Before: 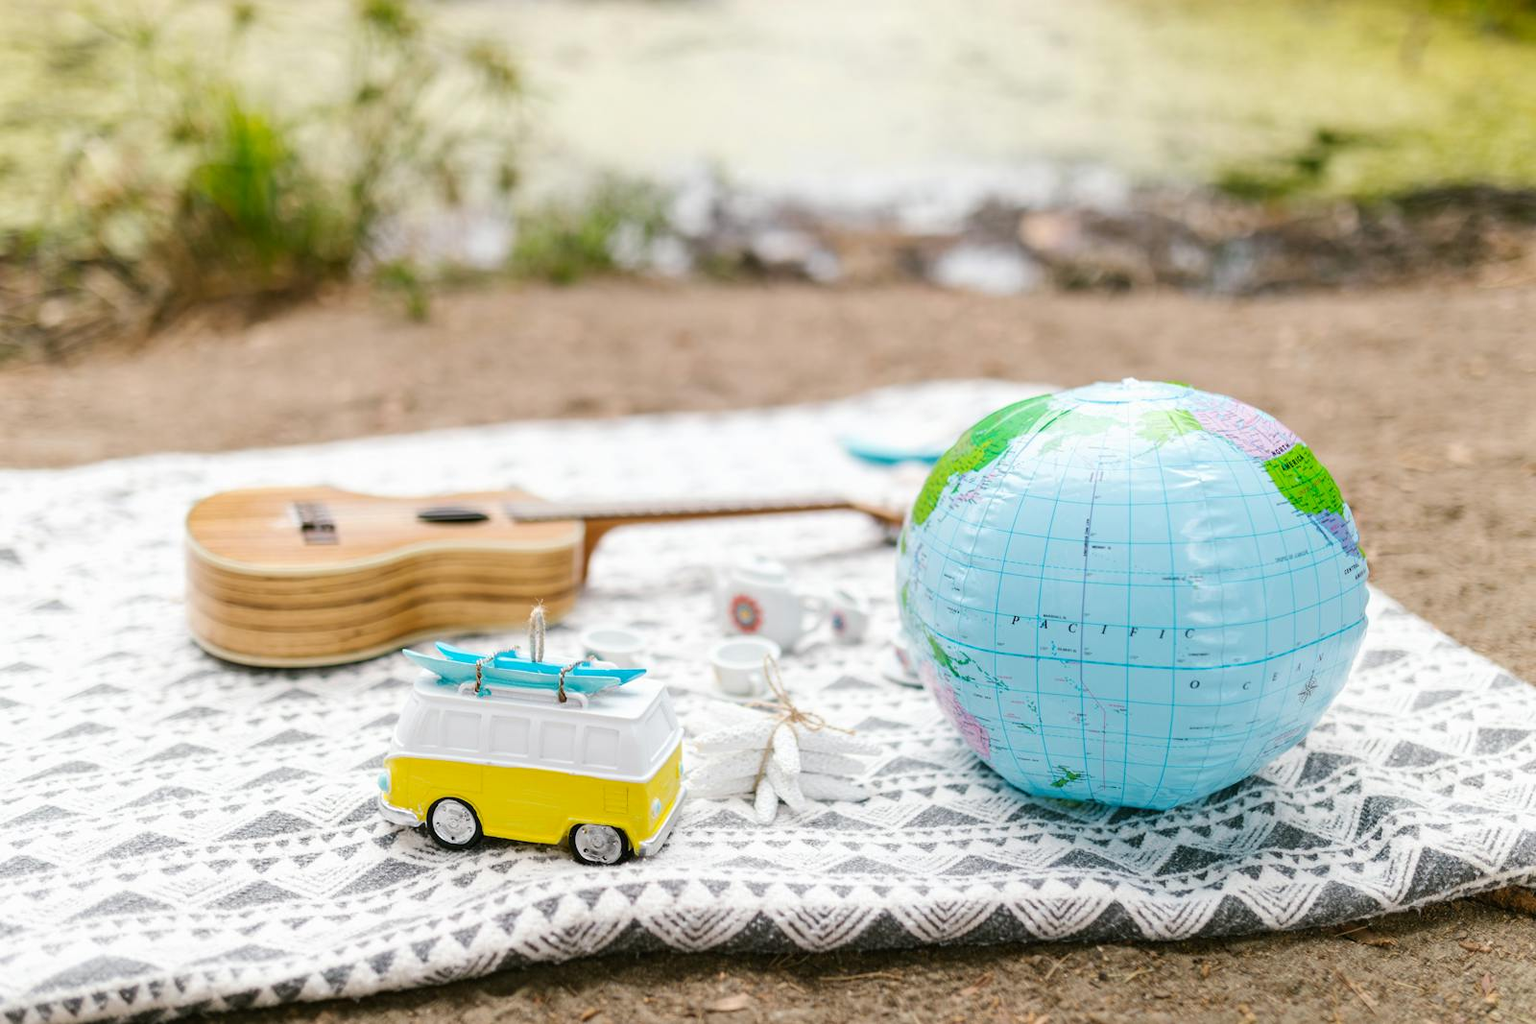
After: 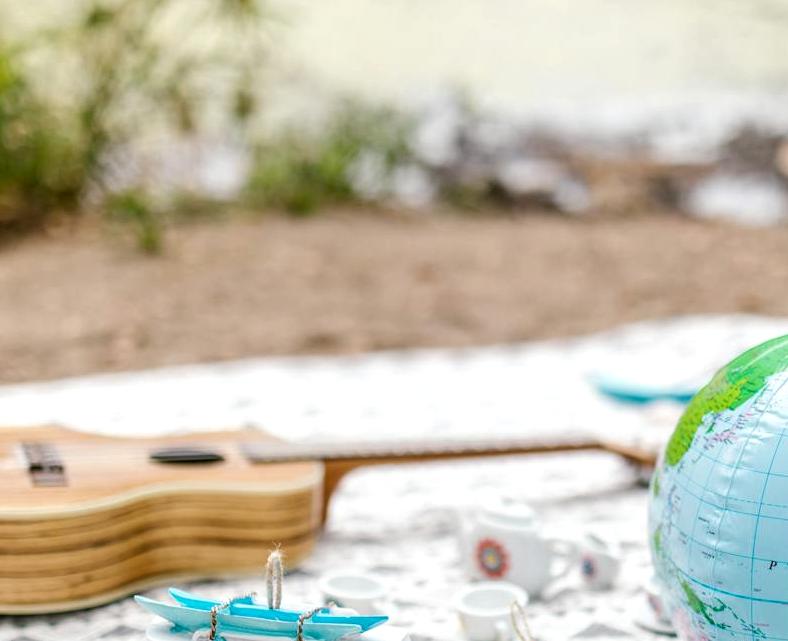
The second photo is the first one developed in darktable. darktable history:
crop: left 17.835%, top 7.675%, right 32.881%, bottom 32.213%
tone equalizer: on, module defaults
local contrast: on, module defaults
